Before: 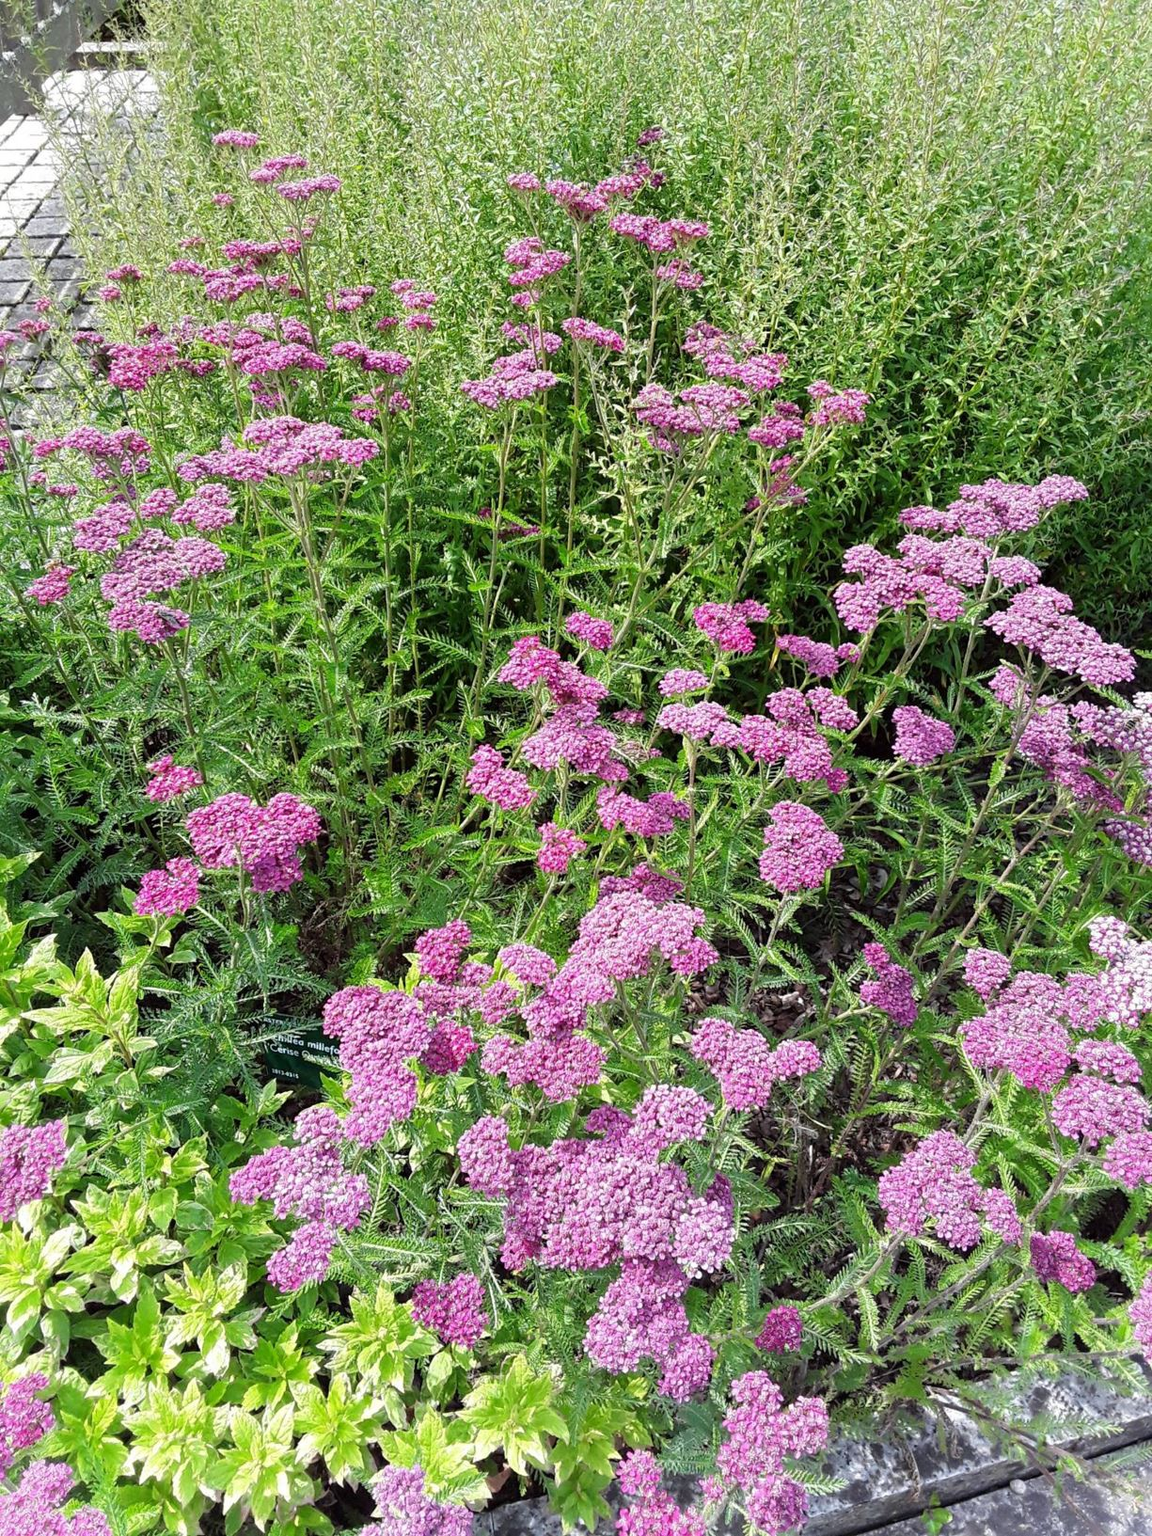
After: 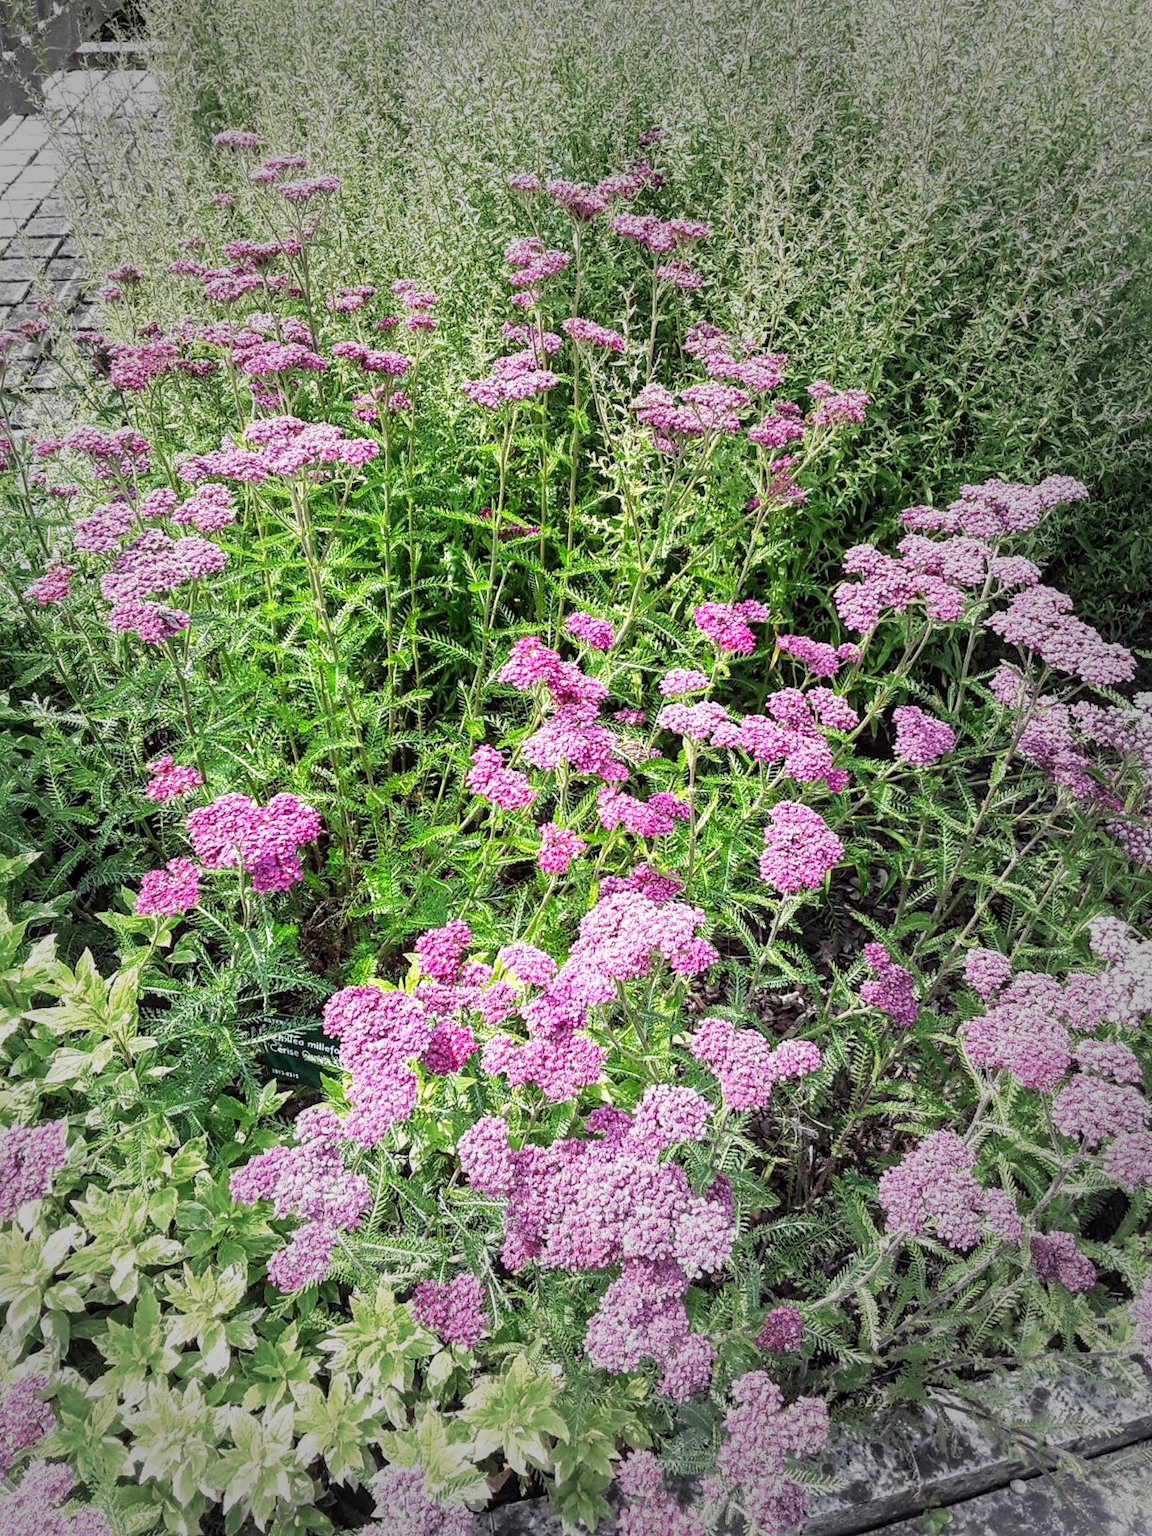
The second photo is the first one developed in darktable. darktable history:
vignetting: fall-off start 33.76%, fall-off radius 64.94%, brightness -0.575, center (-0.12, -0.002), width/height ratio 0.959
local contrast: on, module defaults
base curve: curves: ch0 [(0, 0) (0.579, 0.807) (1, 1)], preserve colors none
